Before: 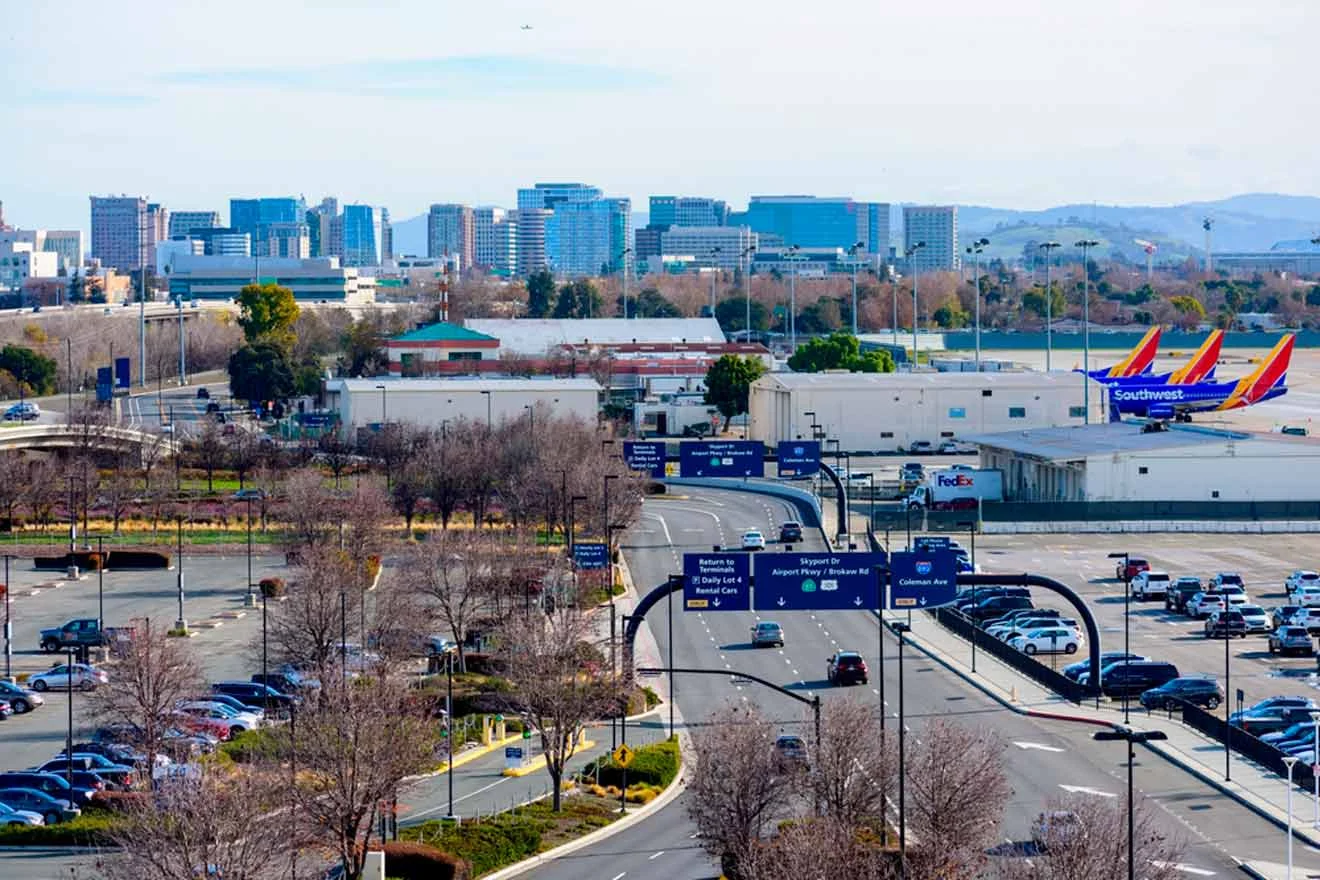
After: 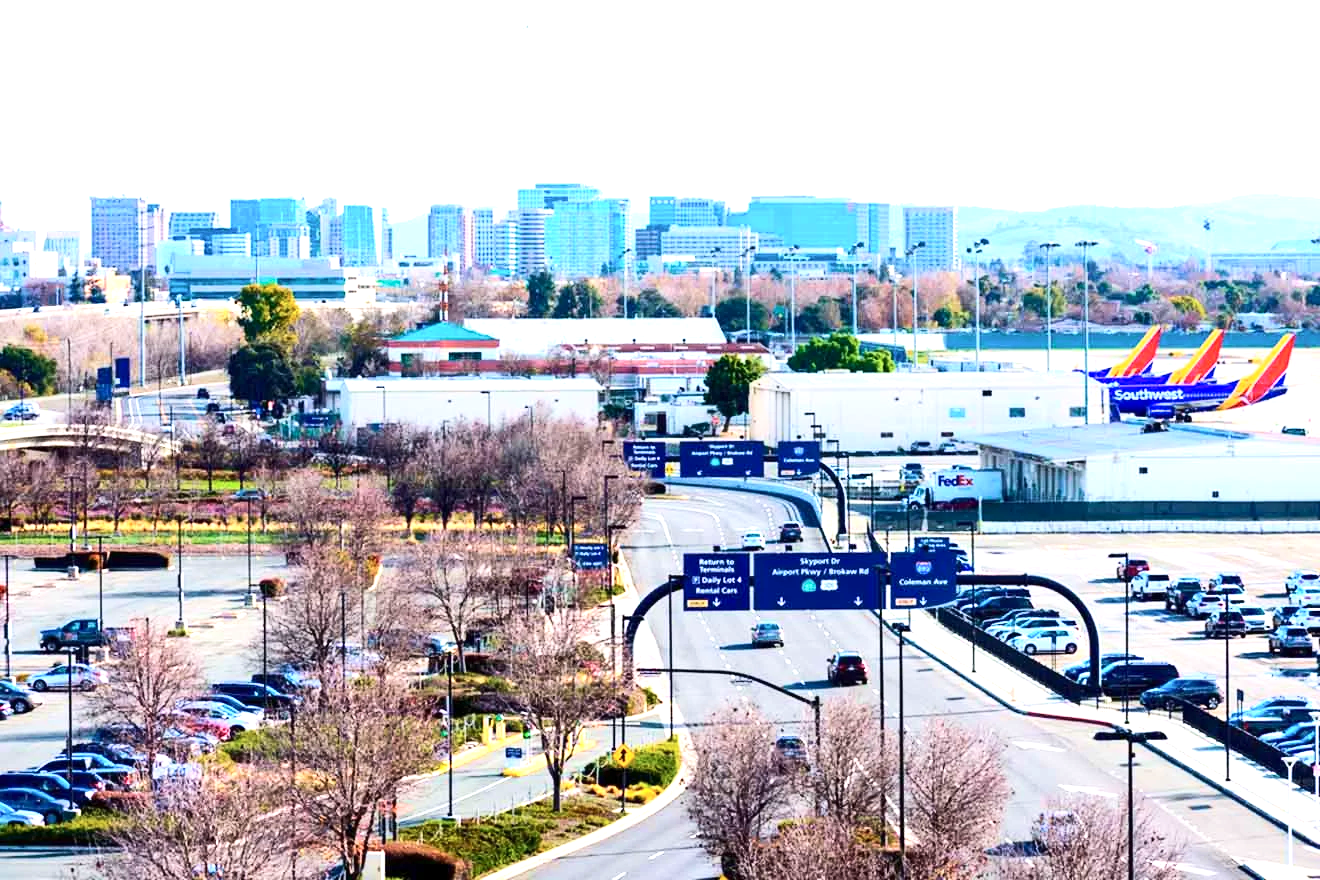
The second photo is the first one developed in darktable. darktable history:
velvia: on, module defaults
exposure: exposure 1.14 EV, compensate highlight preservation false
contrast brightness saturation: contrast 0.241, brightness 0.087
